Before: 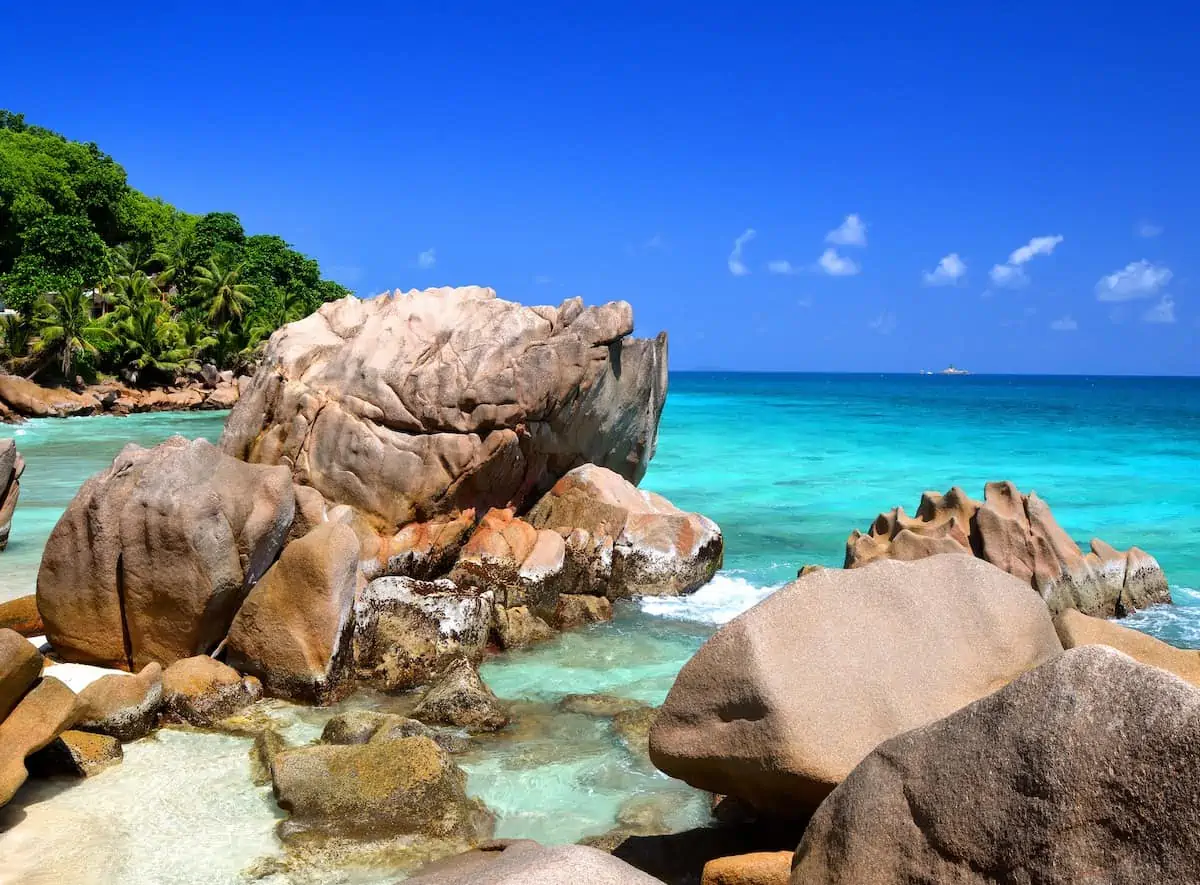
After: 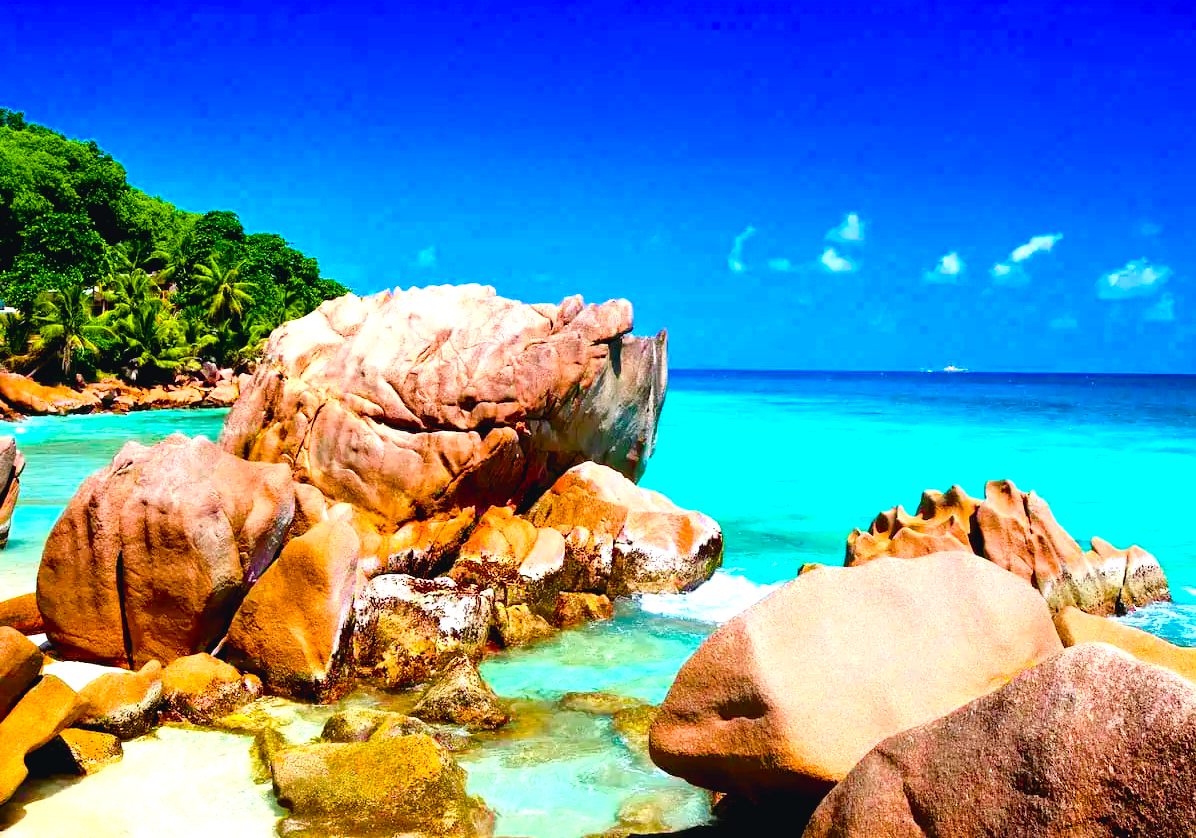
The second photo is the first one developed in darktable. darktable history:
crop: top 0.286%, right 0.254%, bottom 5.016%
color balance rgb: global offset › luminance -0.488%, linear chroma grading › global chroma 49.362%, perceptual saturation grading › global saturation 26.224%, perceptual saturation grading › highlights -27.909%, perceptual saturation grading › mid-tones 15.798%, perceptual saturation grading › shadows 33.39%, global vibrance 14.643%
levels: mode automatic, white 90.69%
tone curve: curves: ch0 [(0, 0.025) (0.15, 0.143) (0.452, 0.486) (0.751, 0.788) (1, 0.961)]; ch1 [(0, 0) (0.416, 0.4) (0.476, 0.469) (0.497, 0.494) (0.546, 0.571) (0.566, 0.607) (0.62, 0.657) (1, 1)]; ch2 [(0, 0) (0.386, 0.397) (0.505, 0.498) (0.547, 0.546) (0.579, 0.58) (1, 1)], color space Lab, independent channels, preserve colors none
